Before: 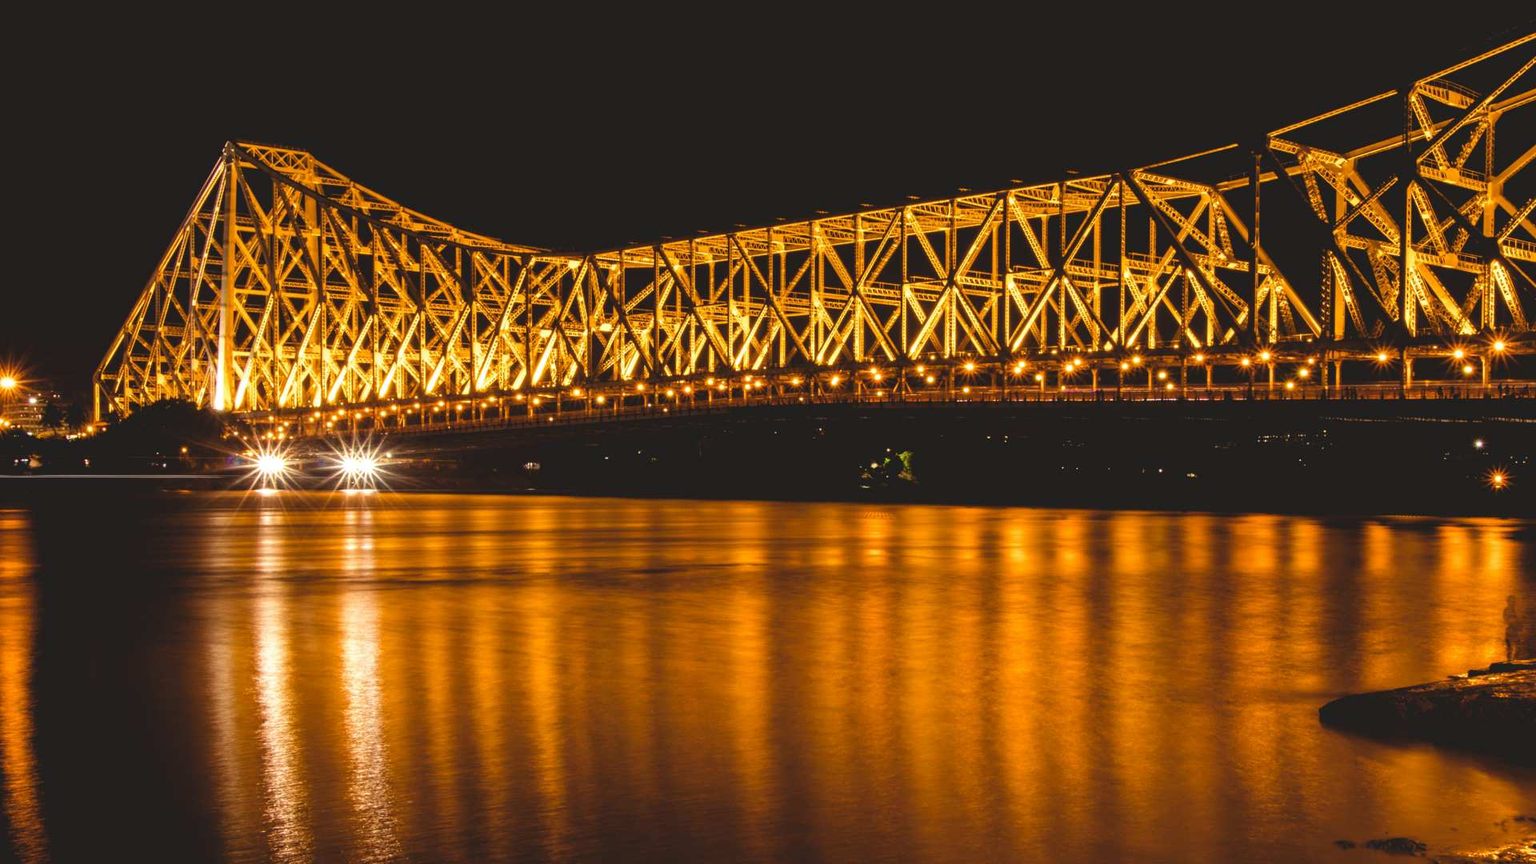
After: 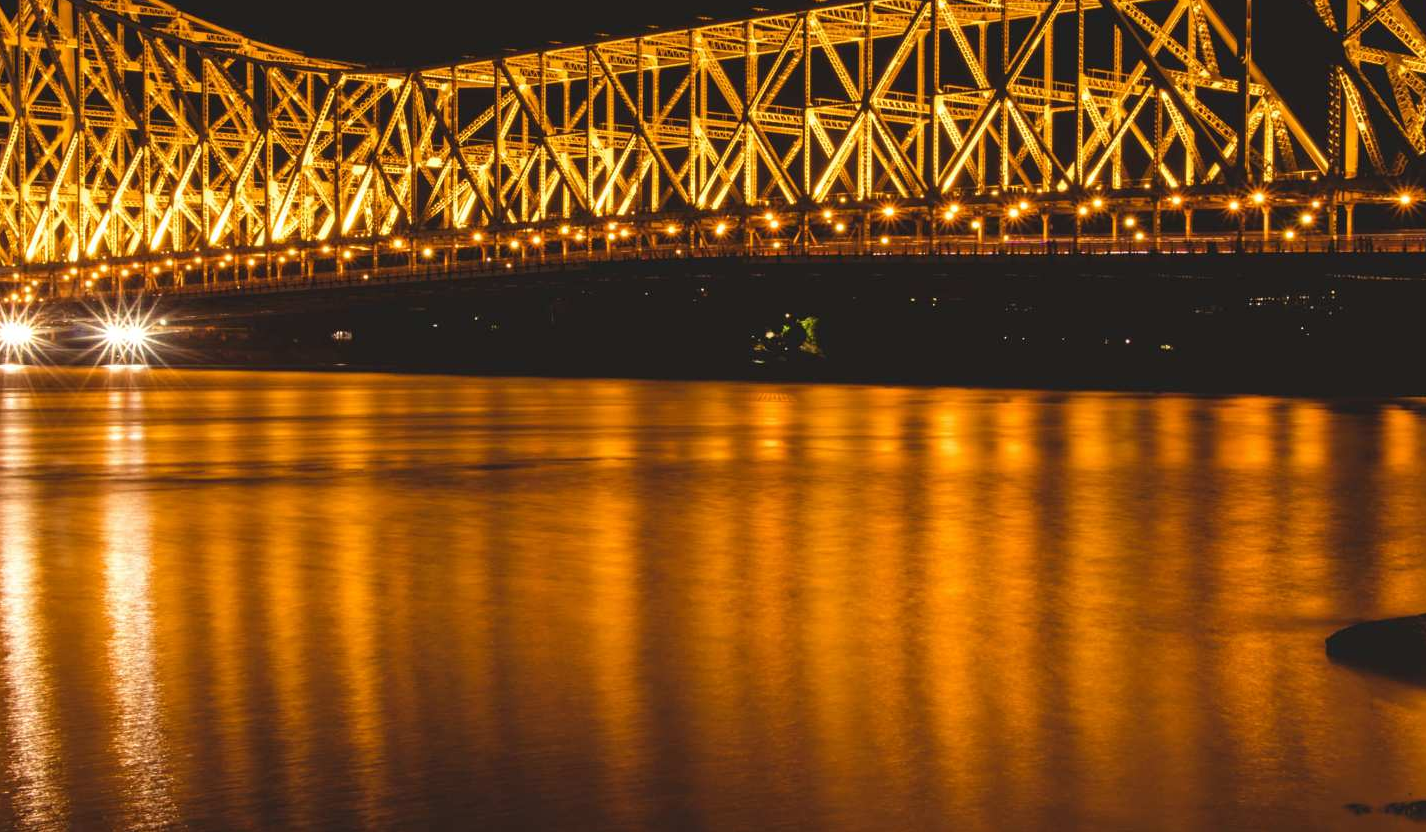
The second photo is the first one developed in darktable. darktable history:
crop: left 16.826%, top 22.956%, right 8.888%
